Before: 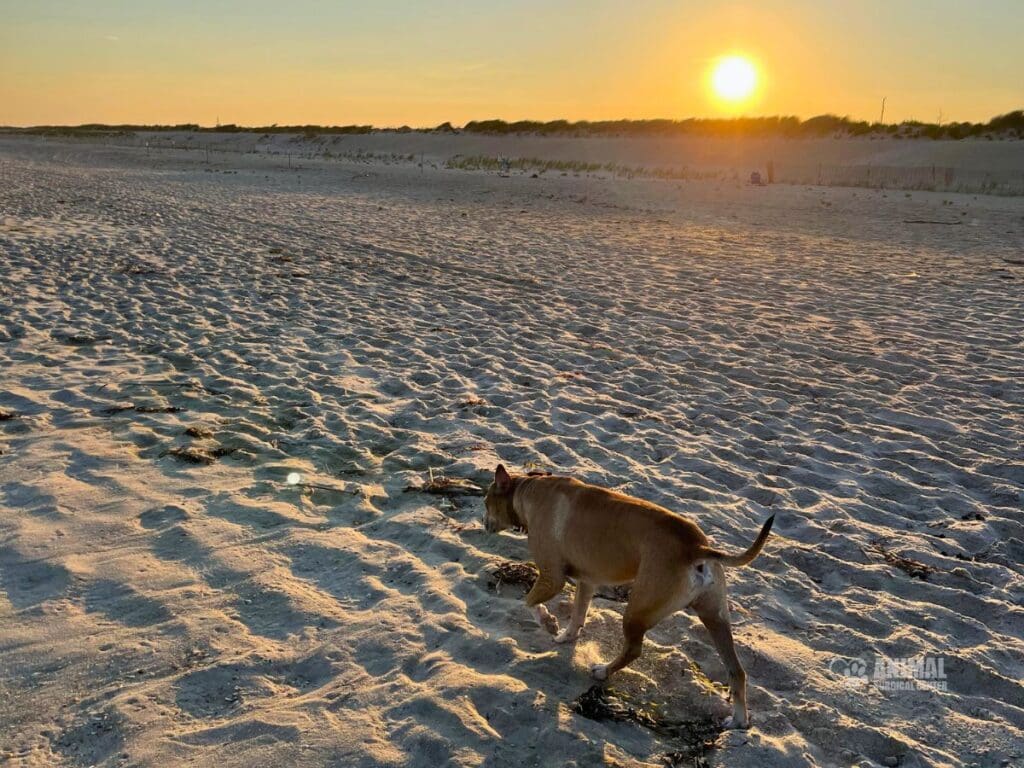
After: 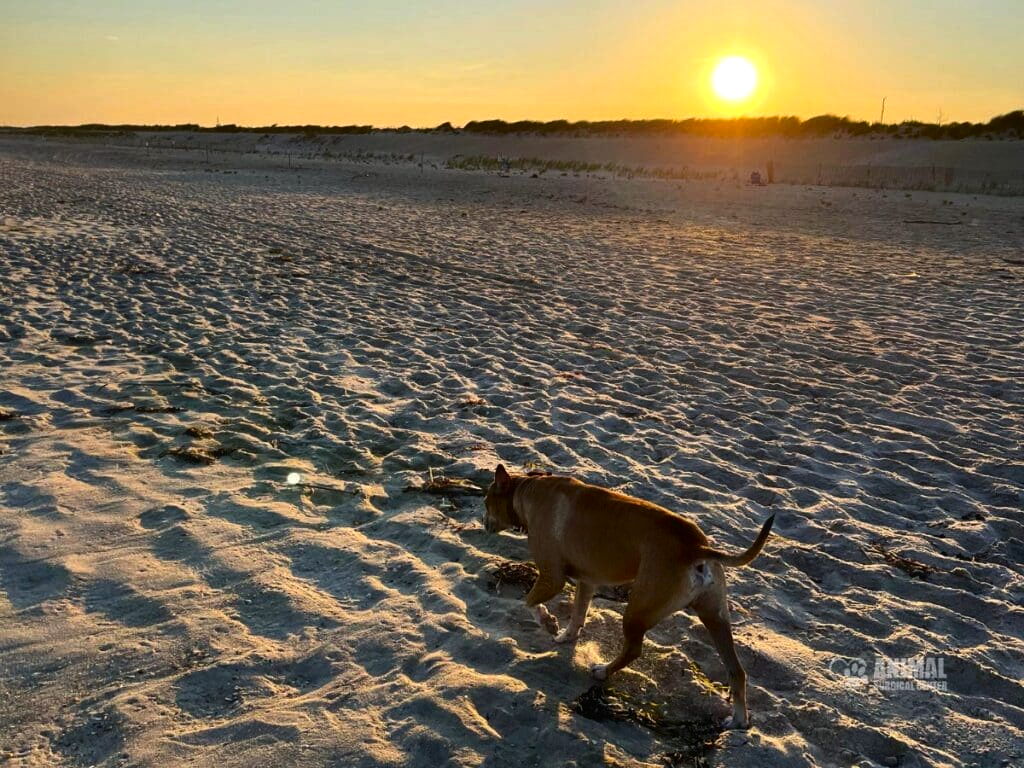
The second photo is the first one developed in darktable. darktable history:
tone equalizer: -8 EV -0.418 EV, -7 EV -0.387 EV, -6 EV -0.312 EV, -5 EV -0.188 EV, -3 EV 0.192 EV, -2 EV 0.346 EV, -1 EV 0.406 EV, +0 EV 0.391 EV, edges refinement/feathering 500, mask exposure compensation -1.57 EV, preserve details no
contrast brightness saturation: contrast 0.069, brightness -0.134, saturation 0.064
contrast equalizer: y [[0.5, 0.488, 0.462, 0.461, 0.491, 0.5], [0.5 ×6], [0.5 ×6], [0 ×6], [0 ×6]]
